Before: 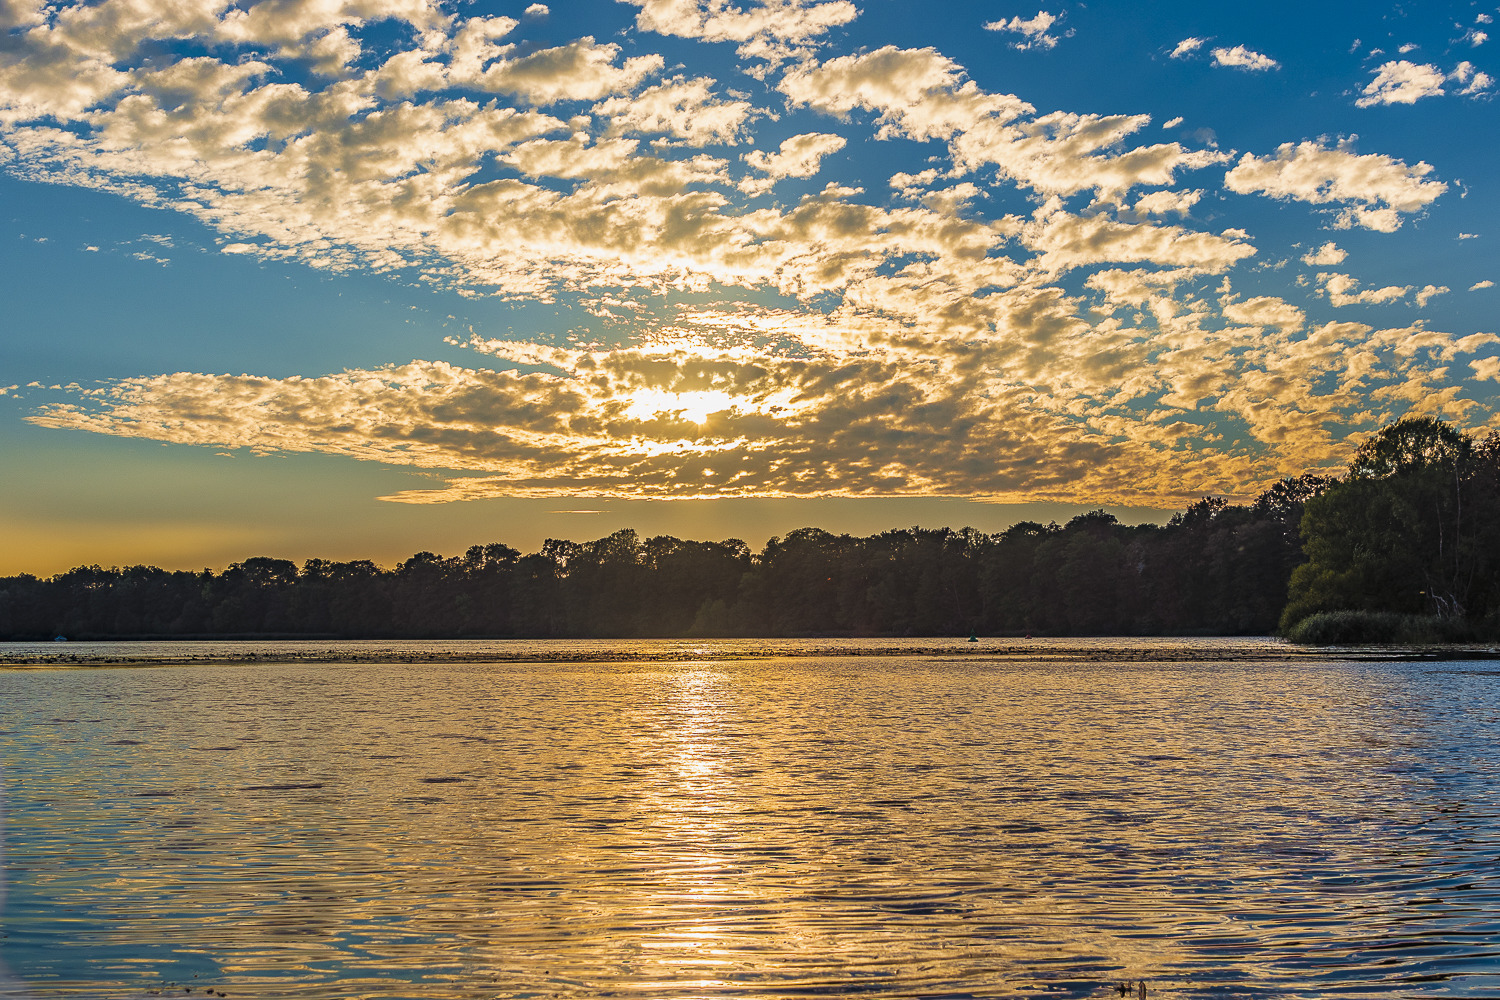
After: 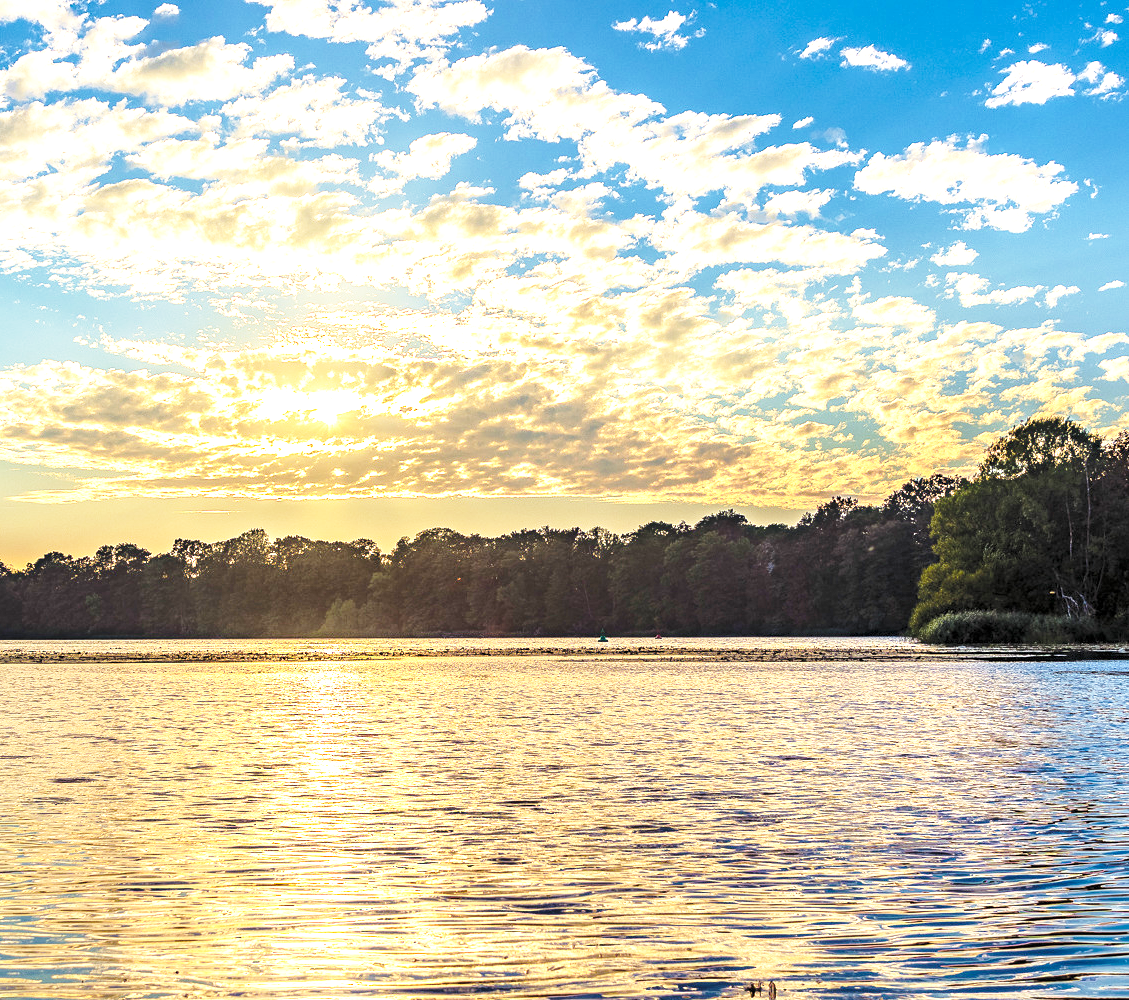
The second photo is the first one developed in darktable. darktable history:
local contrast: highlights 107%, shadows 101%, detail 119%, midtone range 0.2
tone equalizer: -8 EV -1.8 EV, -7 EV -1.14 EV, -6 EV -1.63 EV
crop and rotate: left 24.711%
base curve: curves: ch0 [(0, 0) (0.028, 0.03) (0.121, 0.232) (0.46, 0.748) (0.859, 0.968) (1, 1)], preserve colors none
exposure: exposure 1 EV, compensate highlight preservation false
